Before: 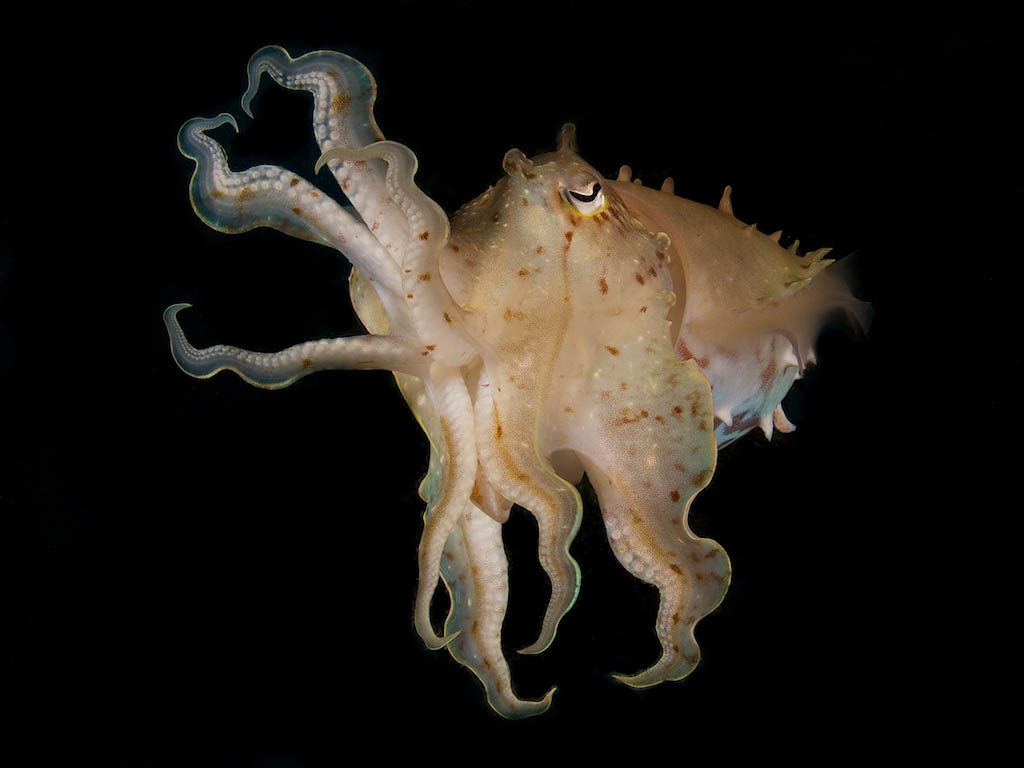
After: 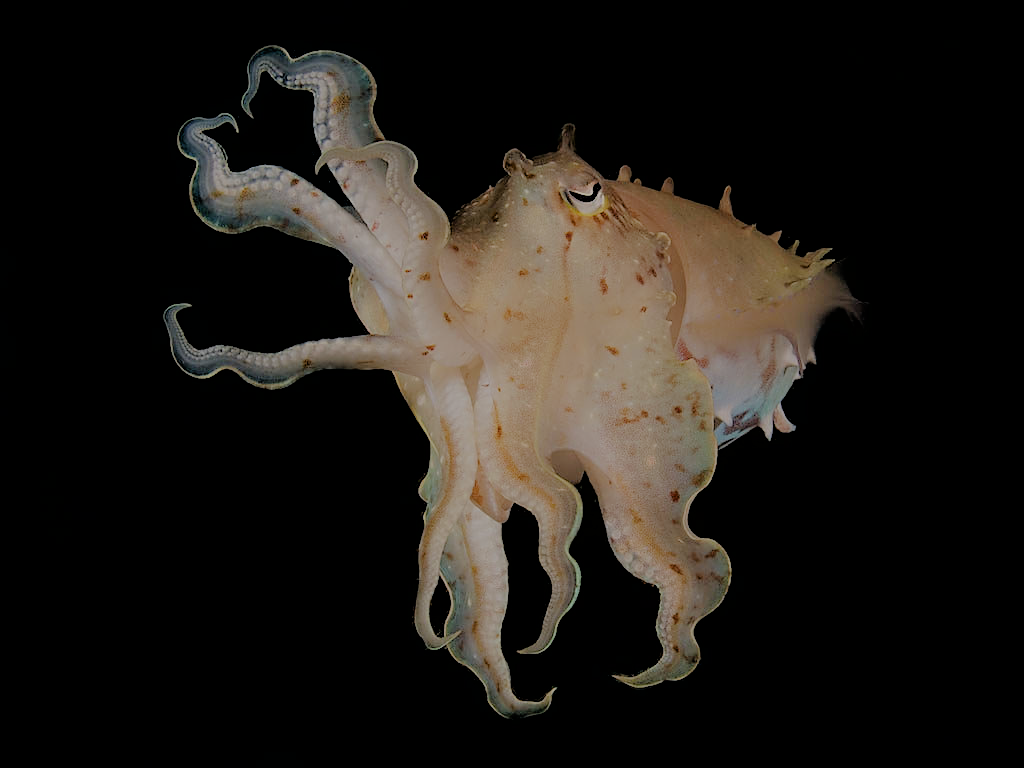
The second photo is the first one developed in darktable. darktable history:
sharpen: on, module defaults
filmic rgb: black relative exposure -4.42 EV, white relative exposure 6.58 EV, hardness 1.85, contrast 0.5
